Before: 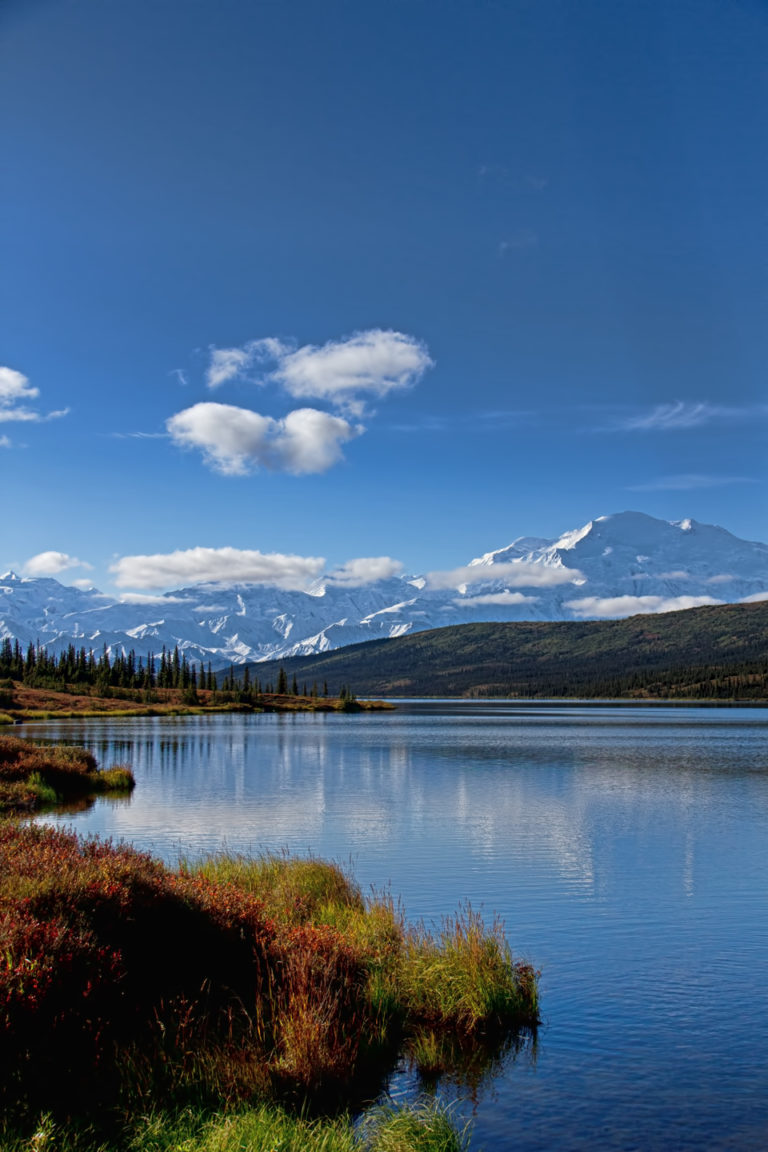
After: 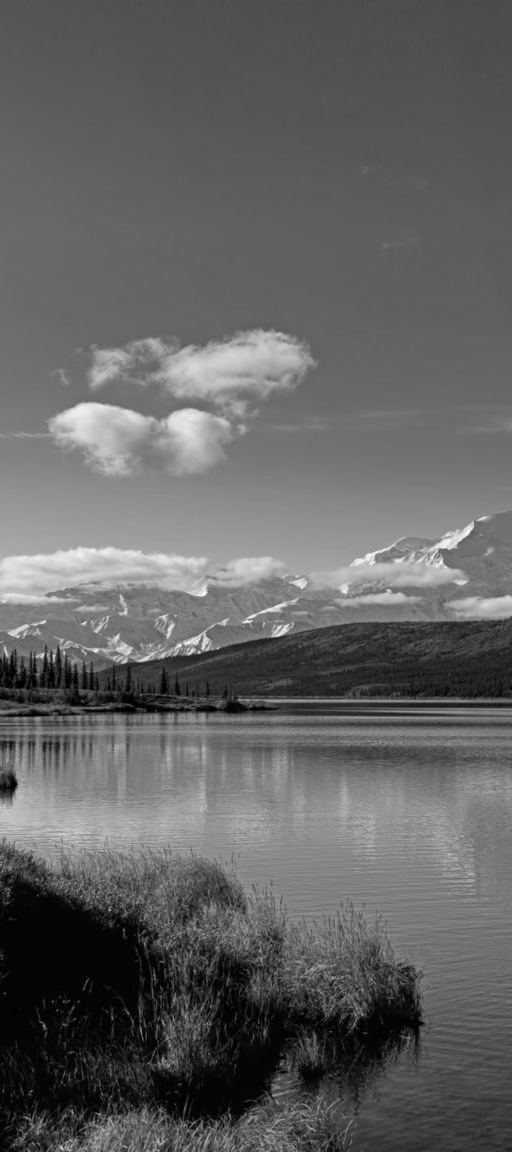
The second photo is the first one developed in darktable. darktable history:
monochrome: on, module defaults
crop and rotate: left 15.446%, right 17.836%
